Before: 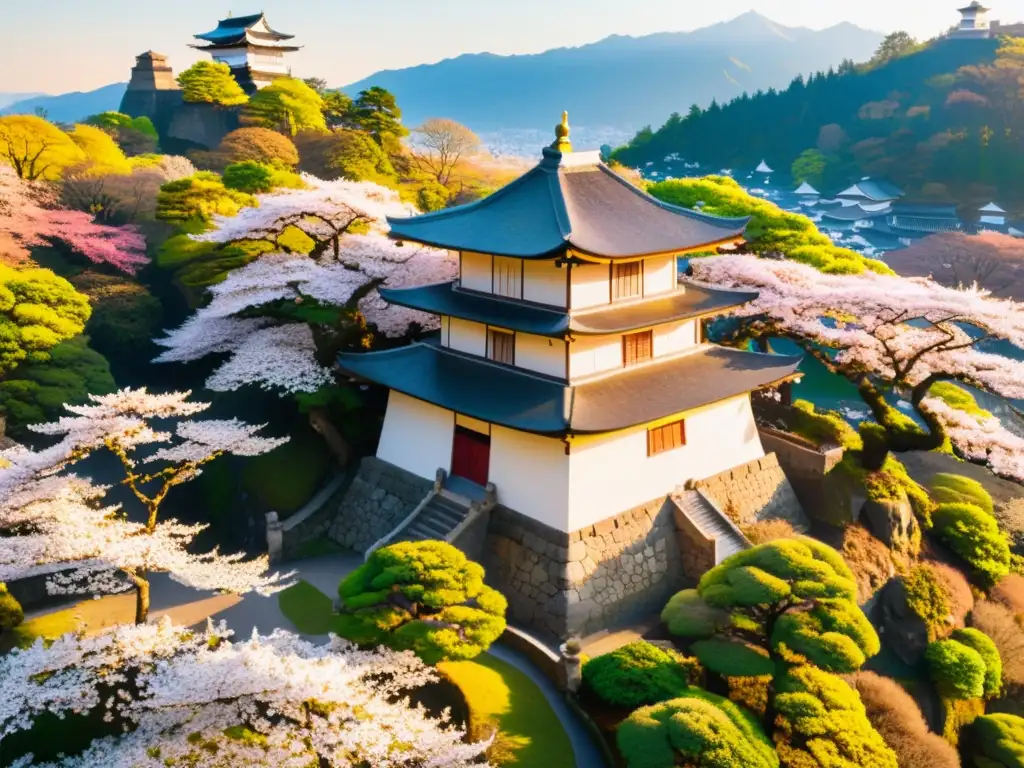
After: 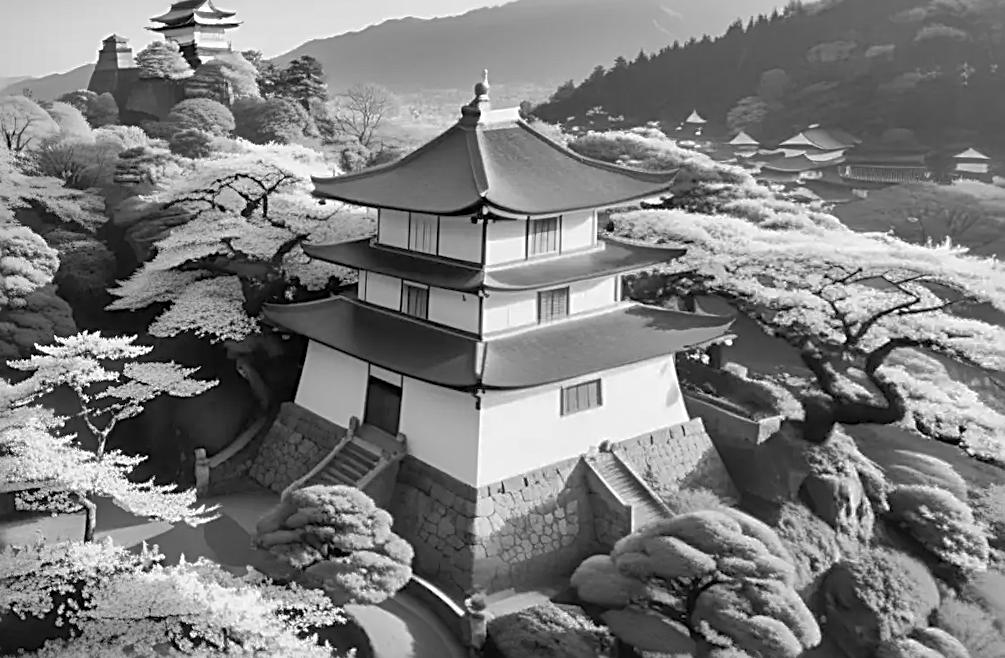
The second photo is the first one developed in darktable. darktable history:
sharpen: radius 2.543, amount 0.636
monochrome: a 16.01, b -2.65, highlights 0.52
rotate and perspective: rotation 1.69°, lens shift (vertical) -0.023, lens shift (horizontal) -0.291, crop left 0.025, crop right 0.988, crop top 0.092, crop bottom 0.842
shadows and highlights: on, module defaults
